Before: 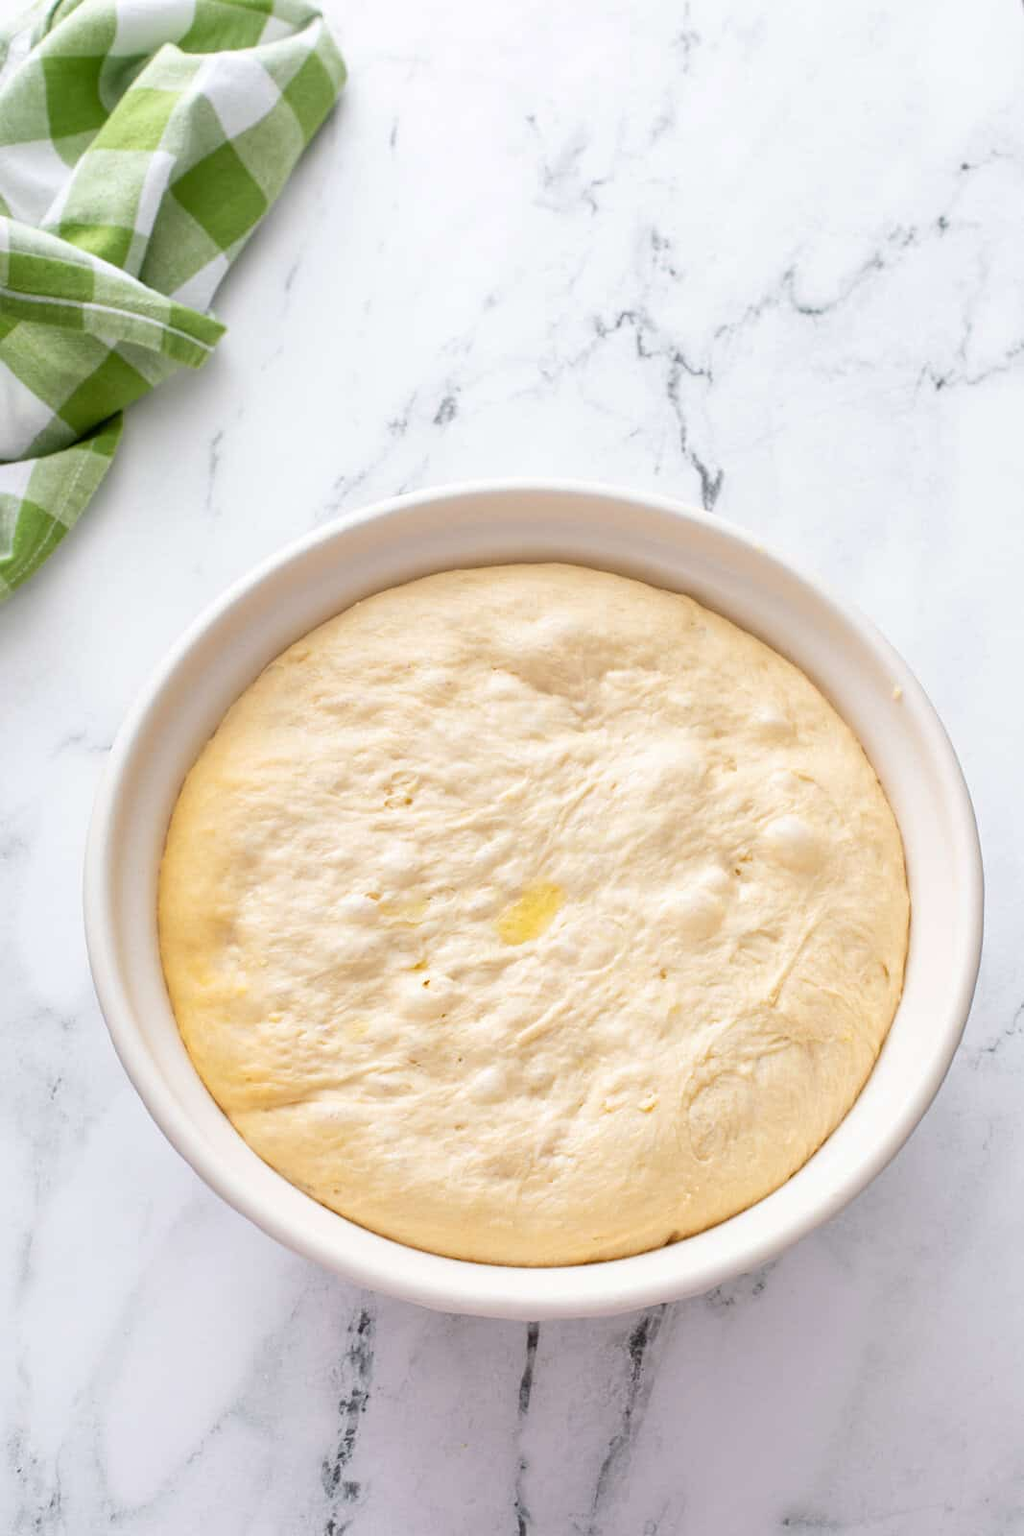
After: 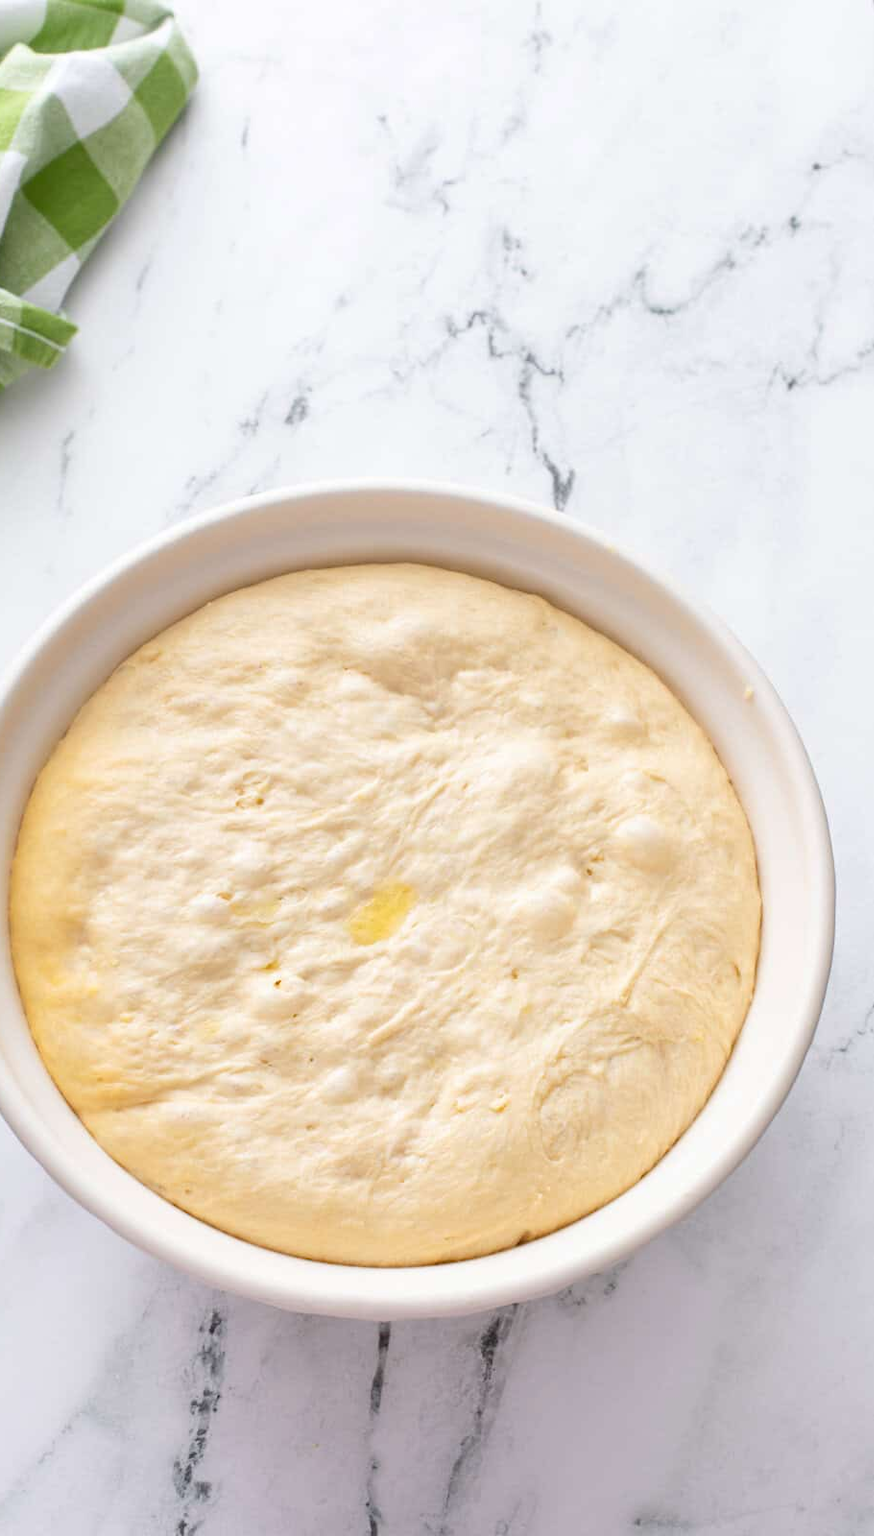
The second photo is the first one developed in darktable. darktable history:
crop and rotate: left 14.593%
contrast equalizer: octaves 7, y [[0.5 ×4, 0.483, 0.43], [0.5 ×6], [0.5 ×6], [0 ×6], [0 ×6]]
